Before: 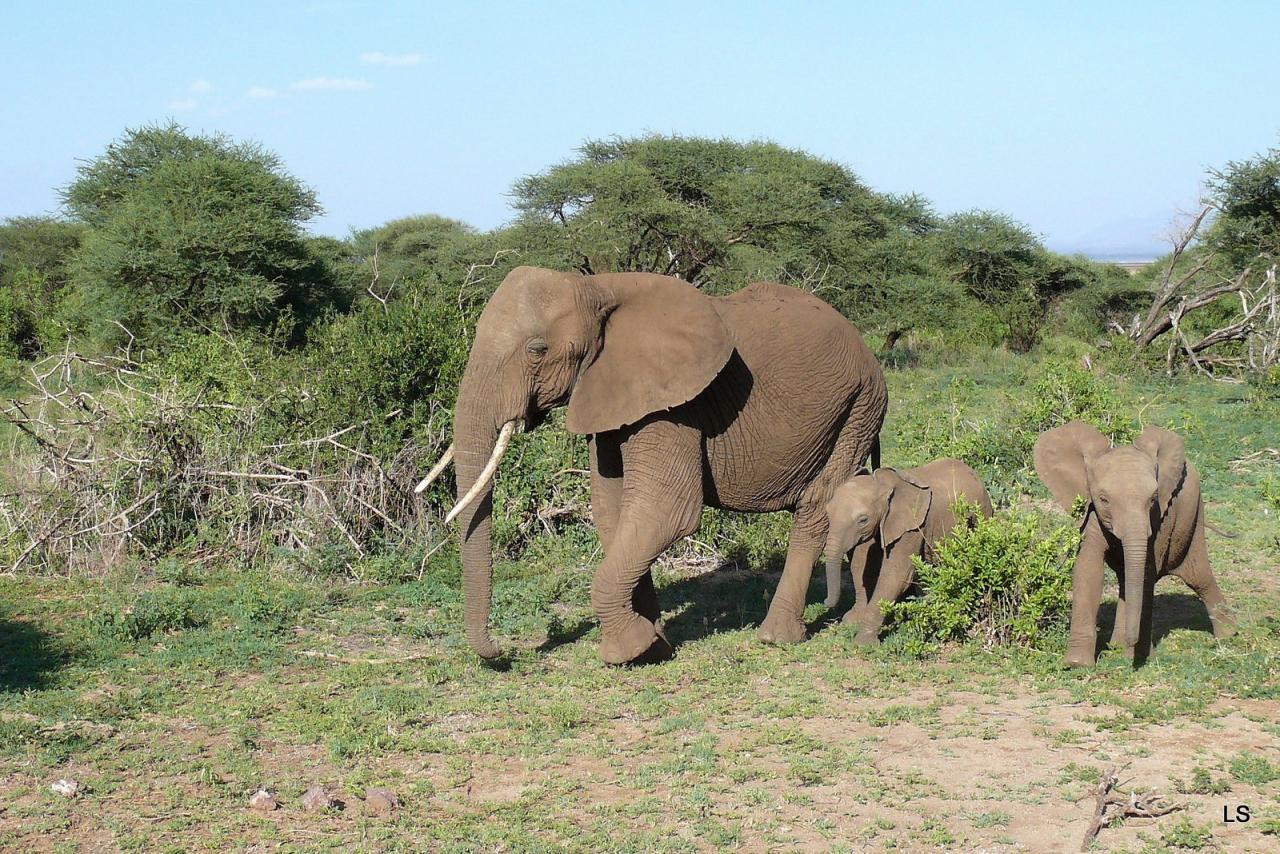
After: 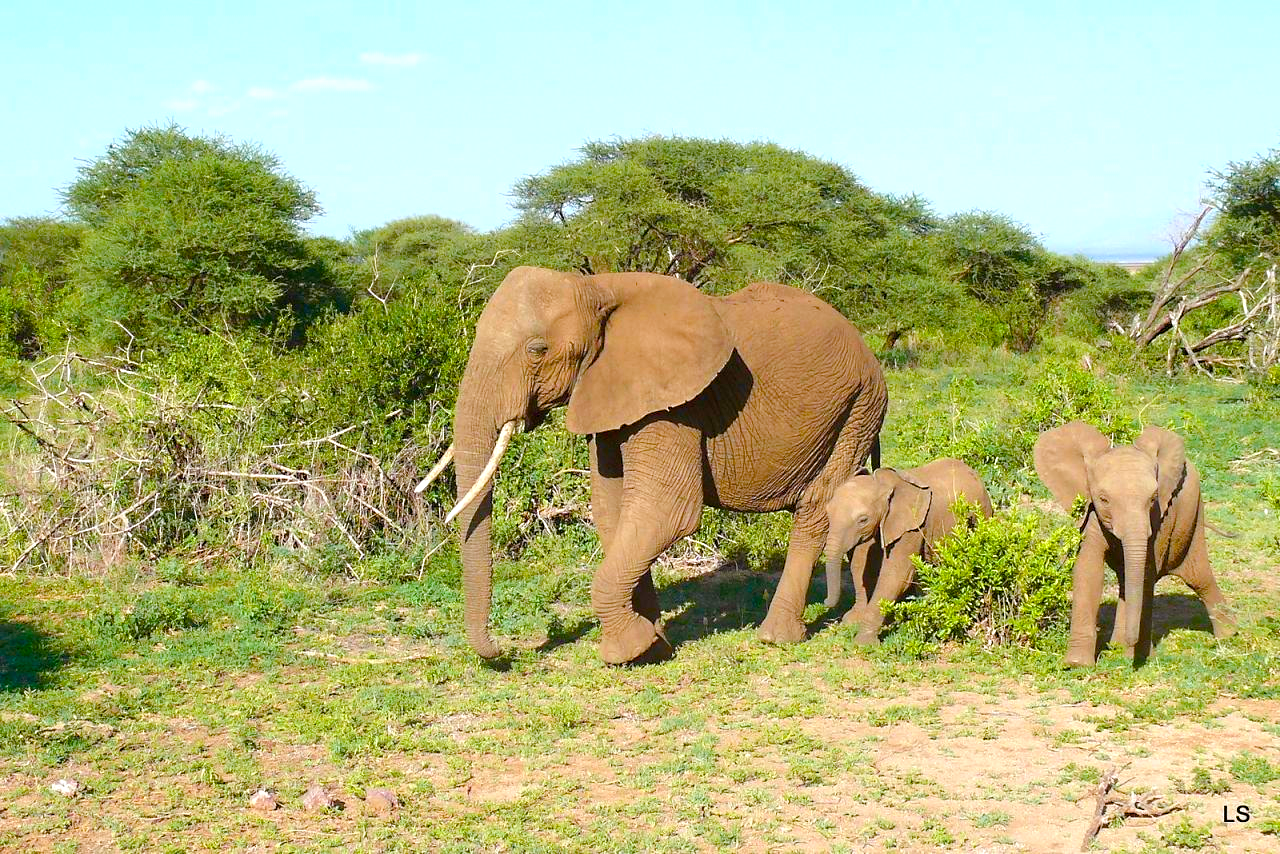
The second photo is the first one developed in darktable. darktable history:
sharpen: radius 5.356, amount 0.311, threshold 26.078
exposure: black level correction 0, exposure 0.7 EV, compensate highlight preservation false
color balance rgb: power › chroma 0.701%, power › hue 60°, highlights gain › chroma 0.278%, highlights gain › hue 330.06°, linear chroma grading › global chroma 41.987%, perceptual saturation grading › global saturation 20%, perceptual saturation grading › highlights -25.041%, perceptual saturation grading › shadows 50.218%, contrast -9.48%
